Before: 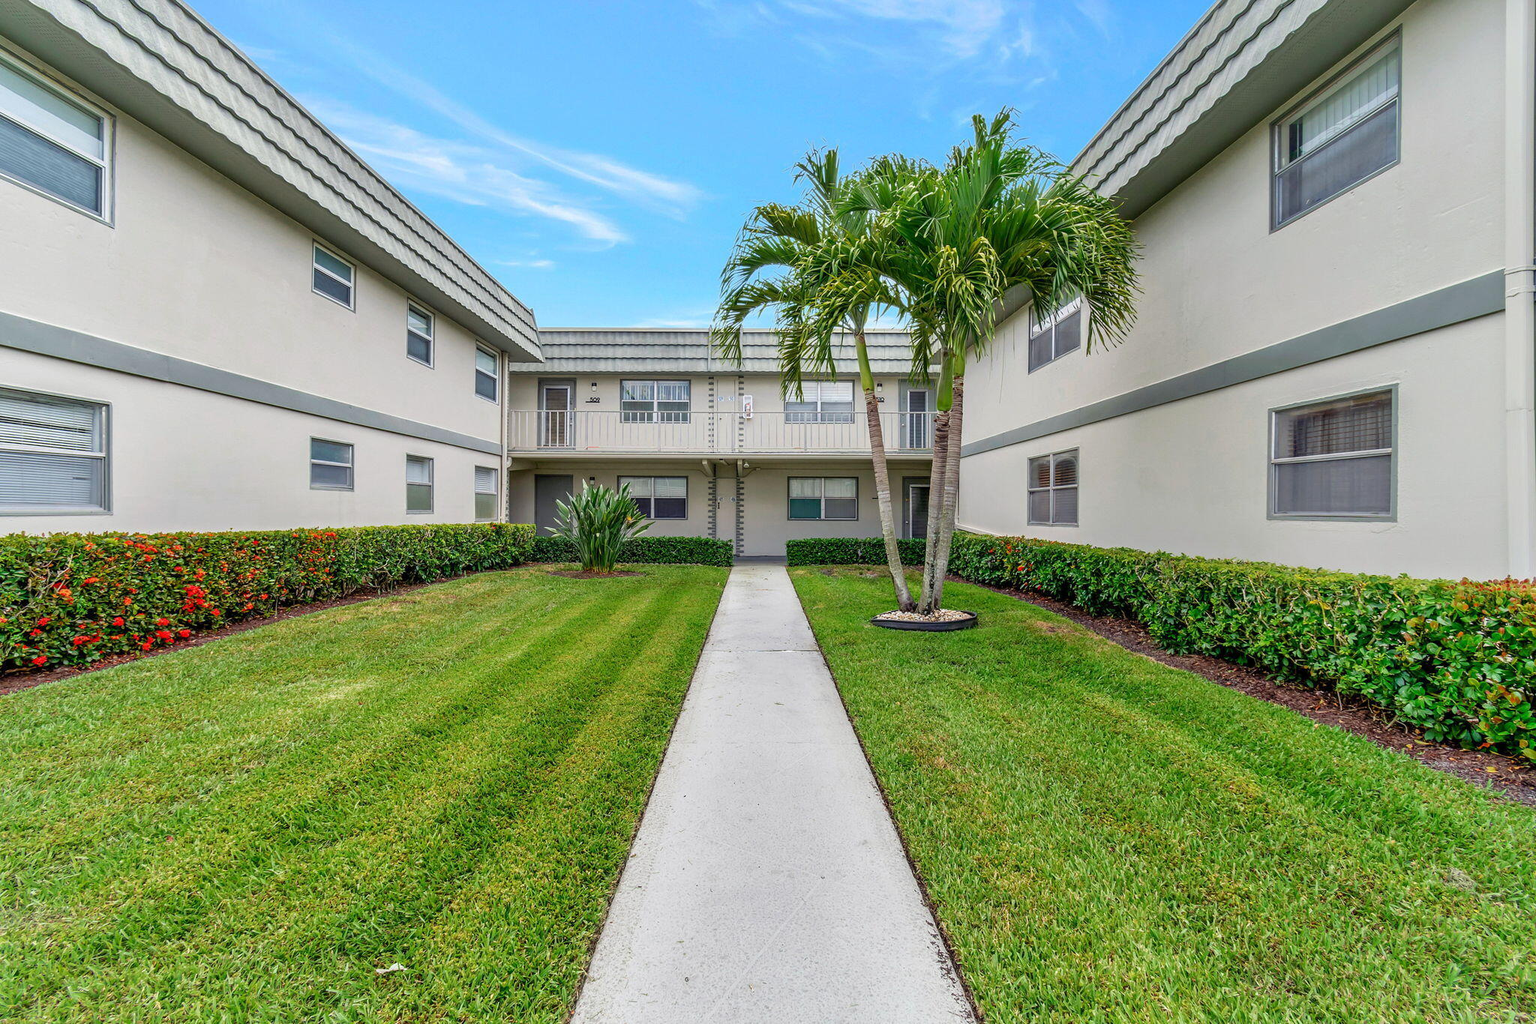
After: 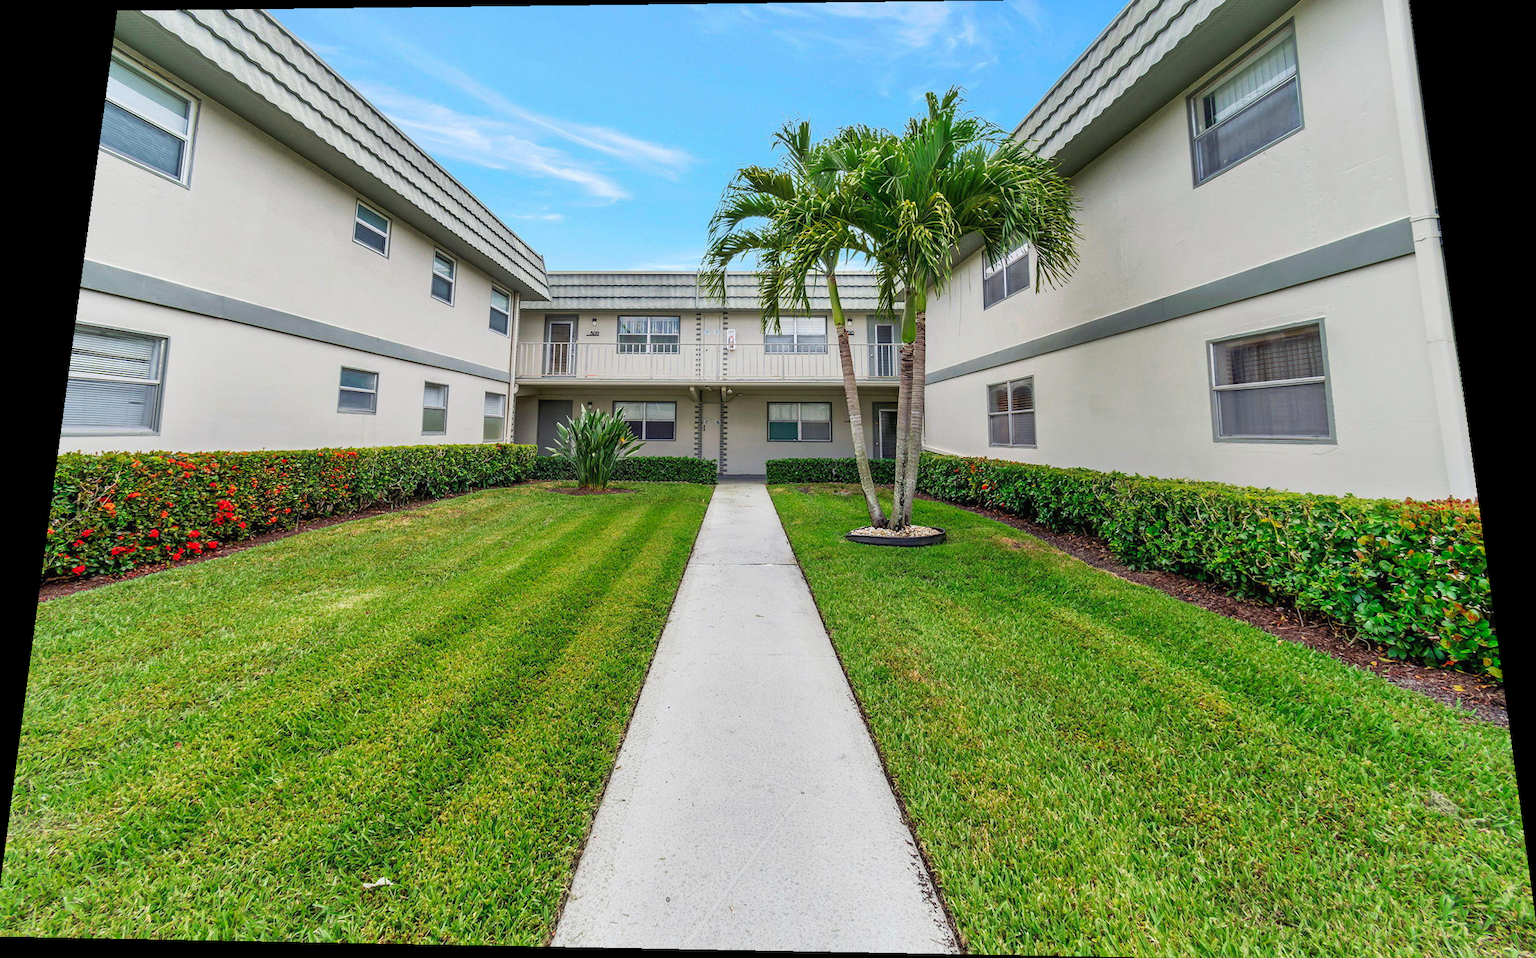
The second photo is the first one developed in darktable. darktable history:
tone curve: curves: ch0 [(0, 0) (0.003, 0.014) (0.011, 0.019) (0.025, 0.028) (0.044, 0.044) (0.069, 0.069) (0.1, 0.1) (0.136, 0.131) (0.177, 0.168) (0.224, 0.206) (0.277, 0.255) (0.335, 0.309) (0.399, 0.374) (0.468, 0.452) (0.543, 0.535) (0.623, 0.623) (0.709, 0.72) (0.801, 0.815) (0.898, 0.898) (1, 1)], preserve colors none
crop: left 0.434%, top 0.485%, right 0.244%, bottom 0.386%
white balance: emerald 1
rotate and perspective: rotation 0.128°, lens shift (vertical) -0.181, lens shift (horizontal) -0.044, shear 0.001, automatic cropping off
